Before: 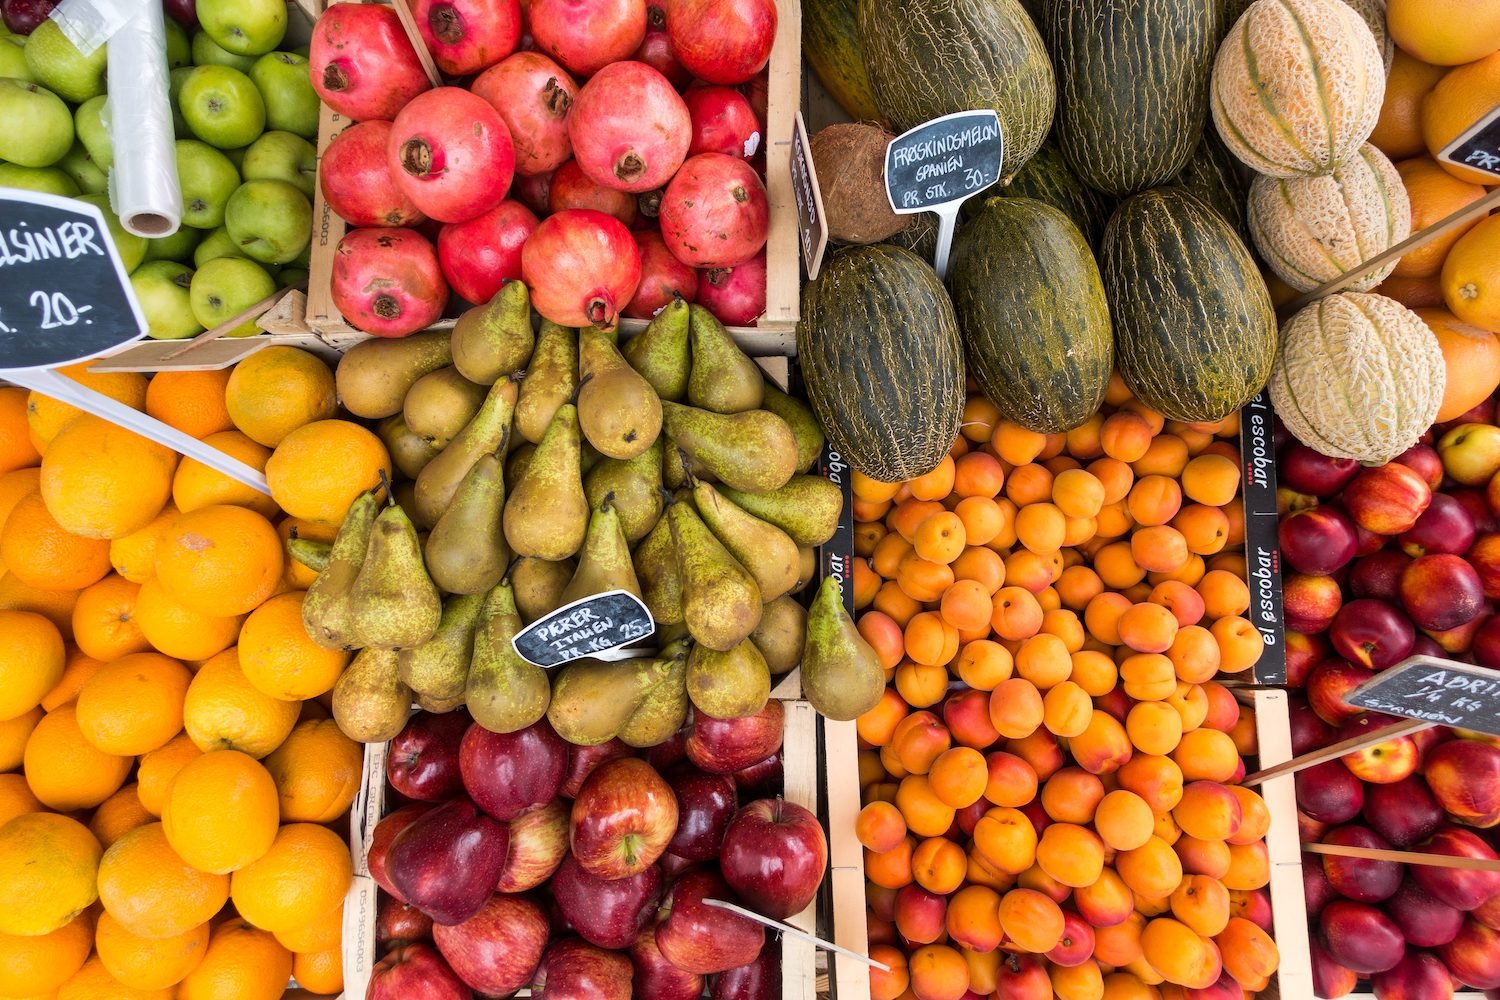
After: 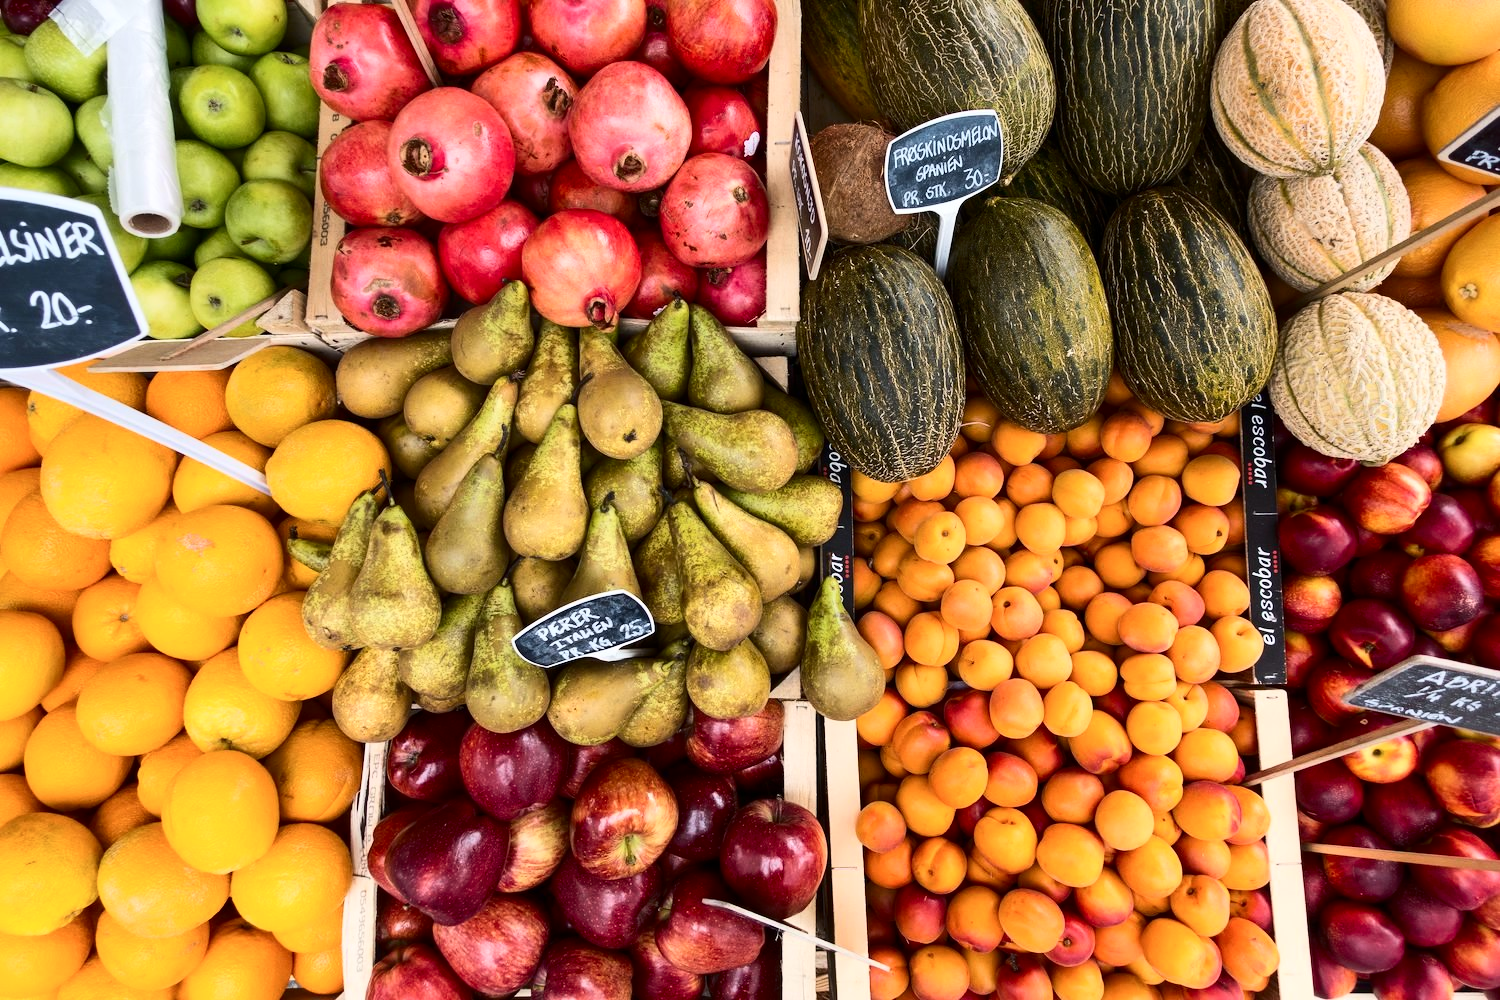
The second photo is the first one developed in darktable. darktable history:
contrast brightness saturation: contrast 0.271
